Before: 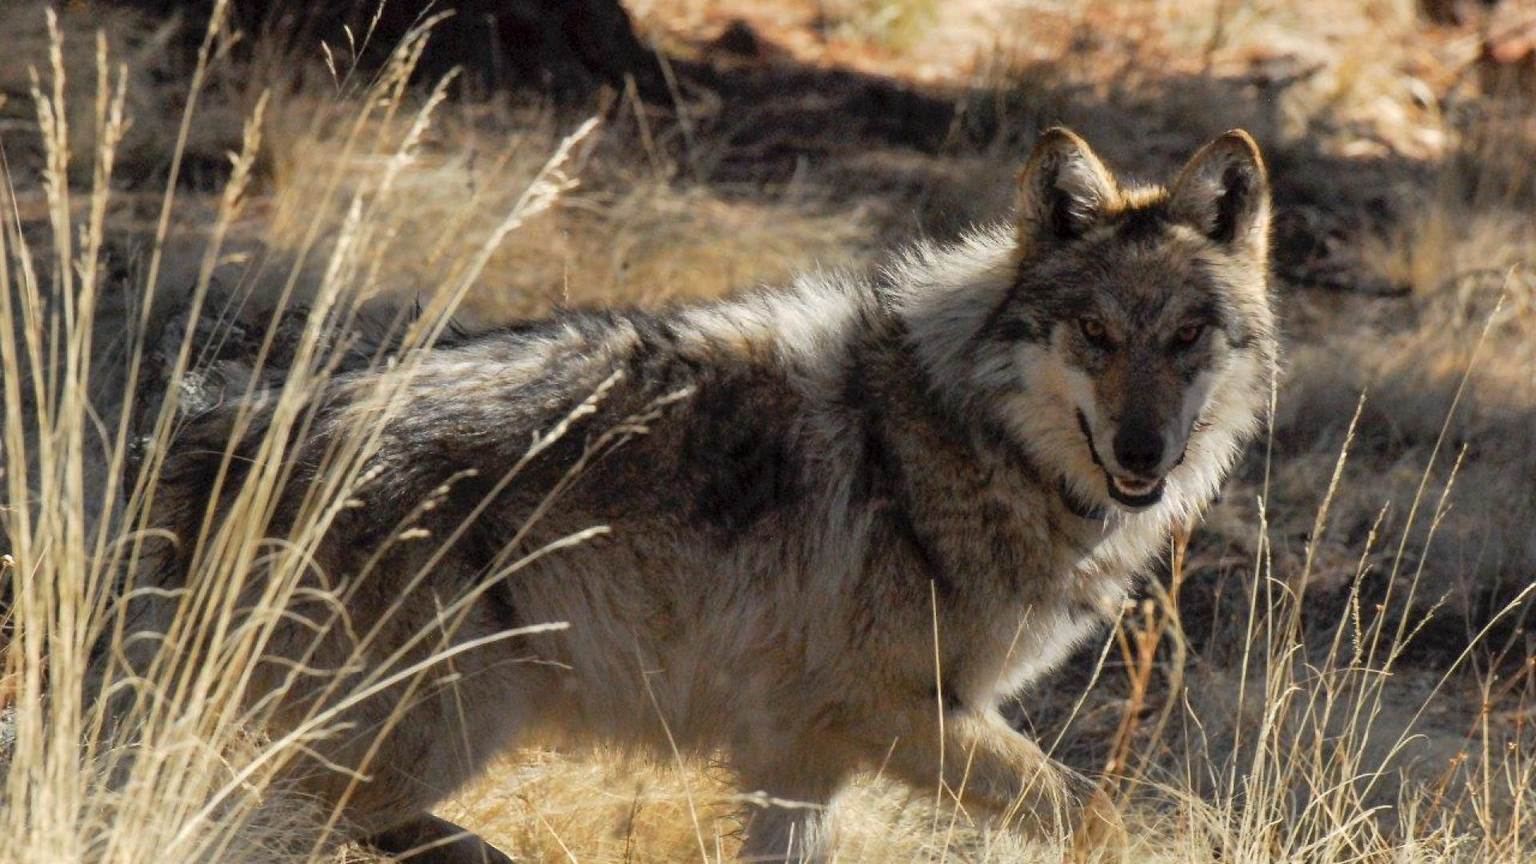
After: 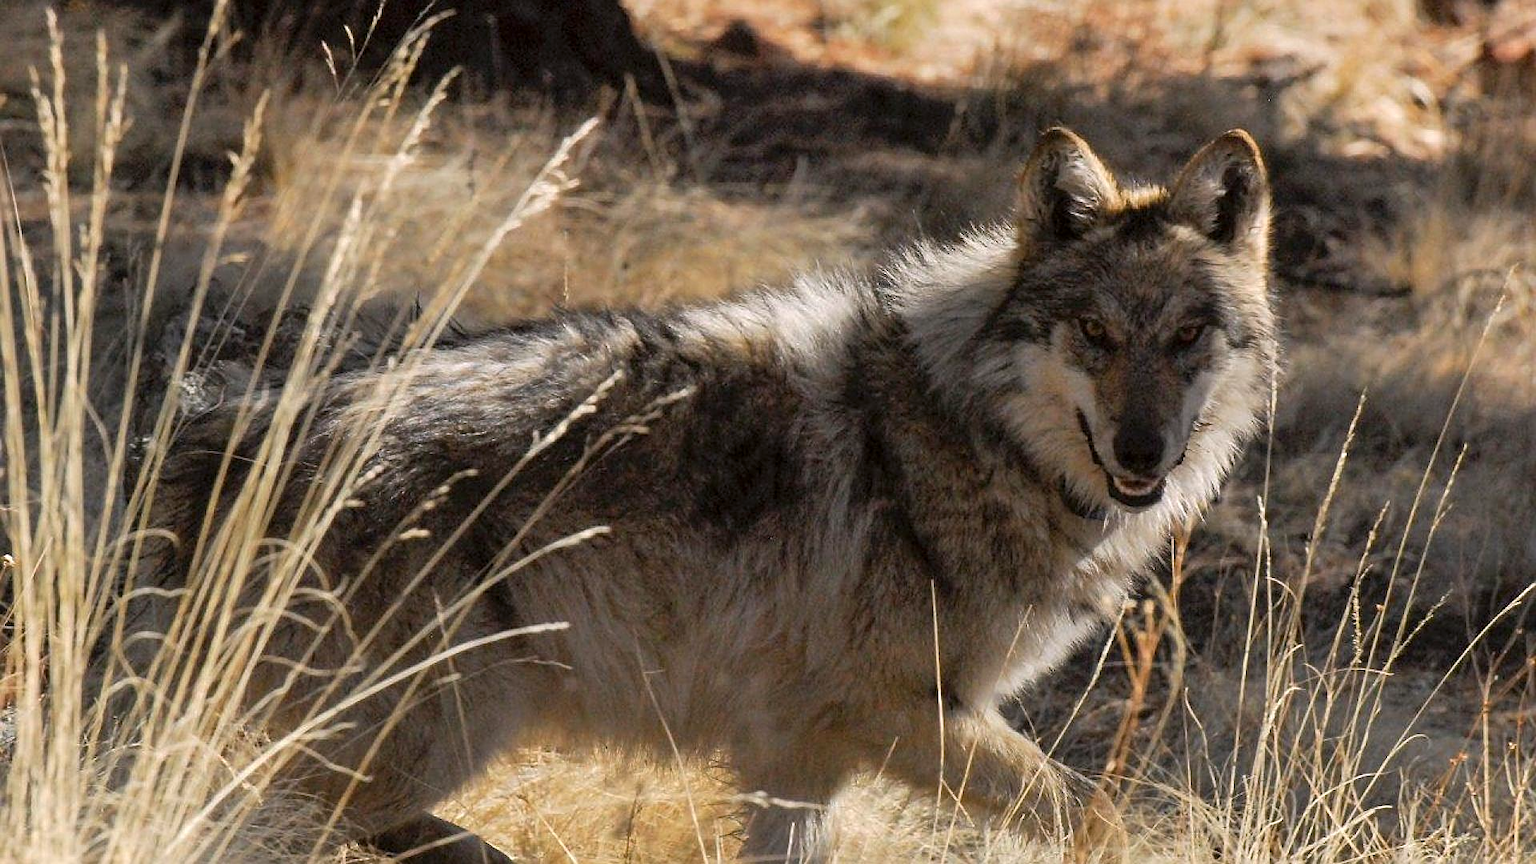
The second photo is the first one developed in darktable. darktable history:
color correction: highlights a* 3.12, highlights b* -1.55, shadows a* -0.101, shadows b* 2.52, saturation 0.98
sharpen: on, module defaults
